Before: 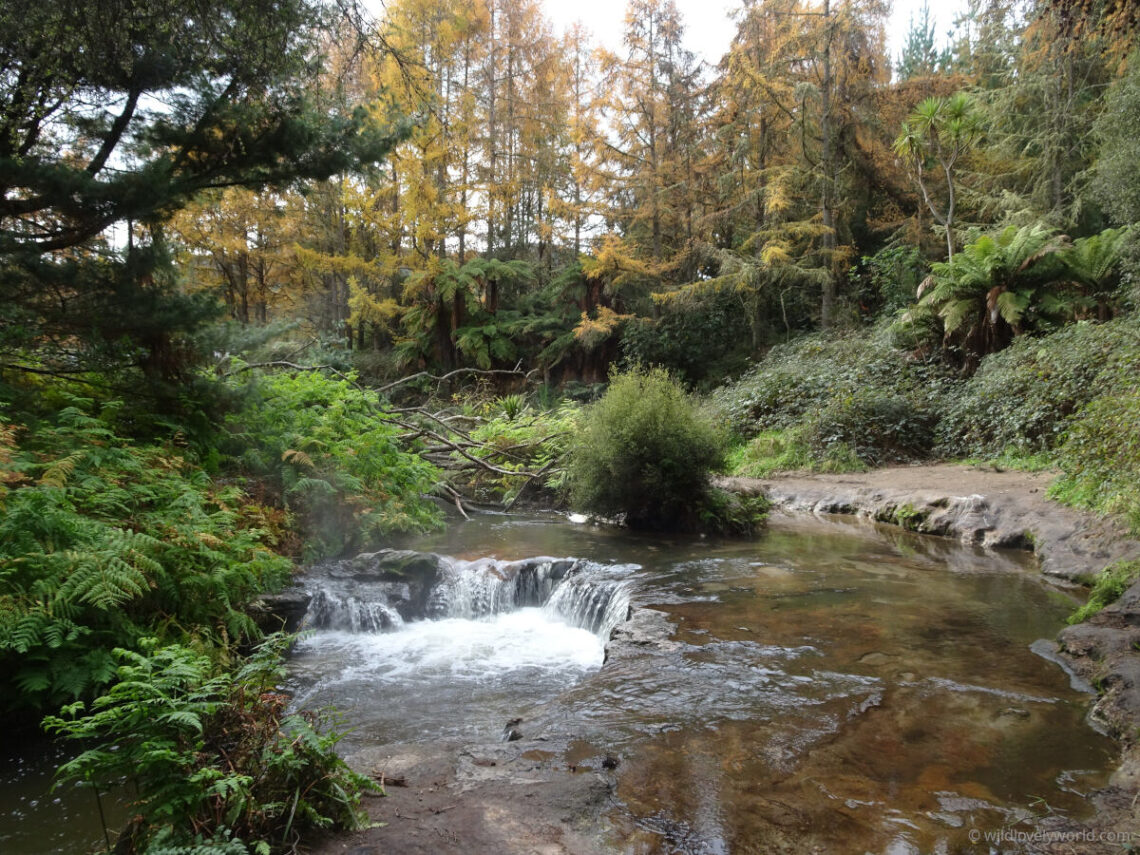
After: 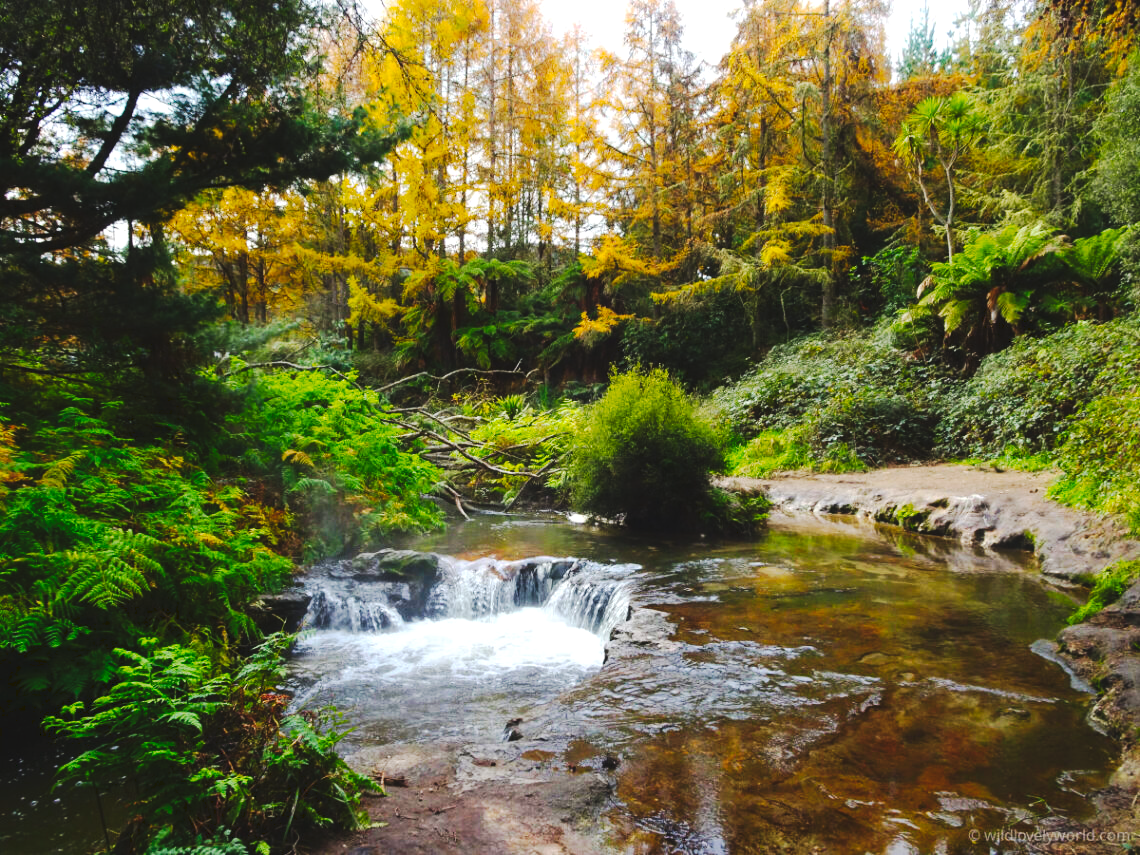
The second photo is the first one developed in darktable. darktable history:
color balance rgb: linear chroma grading › global chroma 15%, perceptual saturation grading › global saturation 30%
tone curve: curves: ch0 [(0, 0) (0.003, 0.062) (0.011, 0.07) (0.025, 0.083) (0.044, 0.094) (0.069, 0.105) (0.1, 0.117) (0.136, 0.136) (0.177, 0.164) (0.224, 0.201) (0.277, 0.256) (0.335, 0.335) (0.399, 0.424) (0.468, 0.529) (0.543, 0.641) (0.623, 0.725) (0.709, 0.787) (0.801, 0.849) (0.898, 0.917) (1, 1)], preserve colors none
color balance: contrast 8.5%, output saturation 105%
